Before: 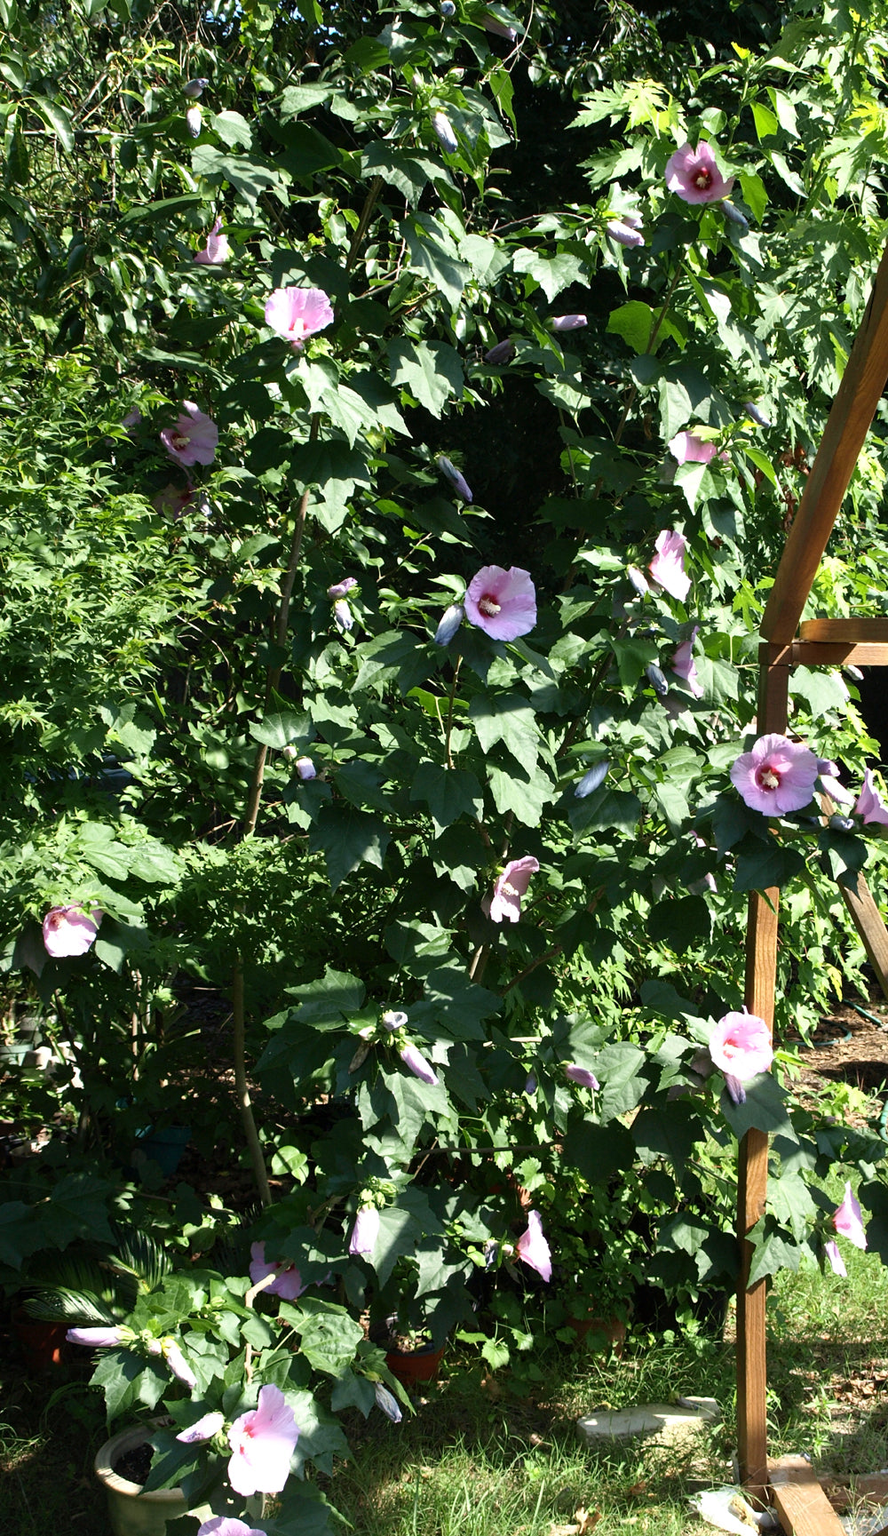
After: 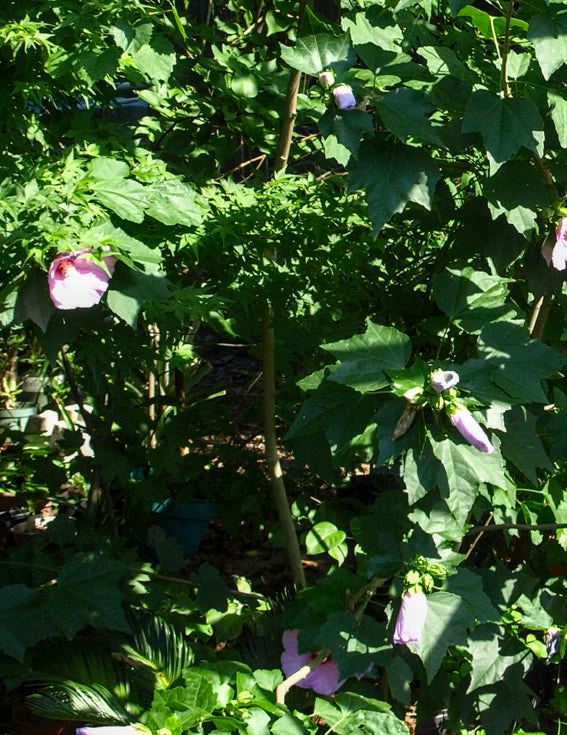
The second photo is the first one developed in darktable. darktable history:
local contrast: on, module defaults
crop: top 44.449%, right 43.291%, bottom 13.027%
color correction: highlights b* 0.043, saturation 1.34
